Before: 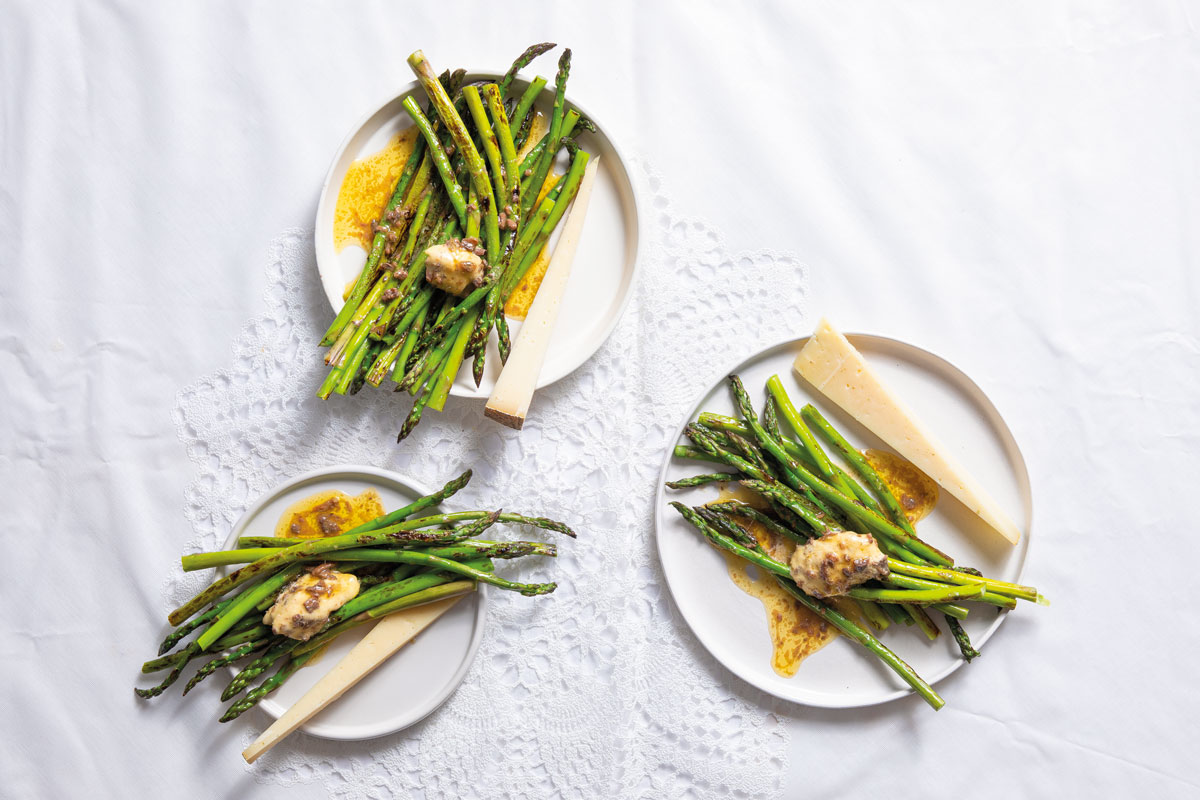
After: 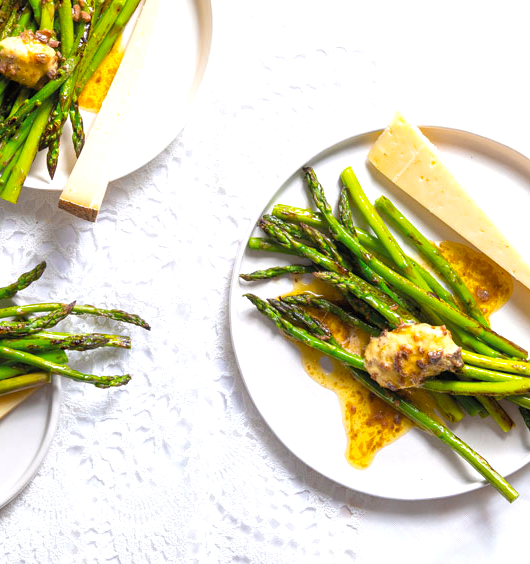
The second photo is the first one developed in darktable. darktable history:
crop: left 35.527%, top 26.072%, right 19.911%, bottom 3.378%
color balance rgb: perceptual saturation grading › global saturation 29.914%, perceptual brilliance grading › global brilliance 10.693%
